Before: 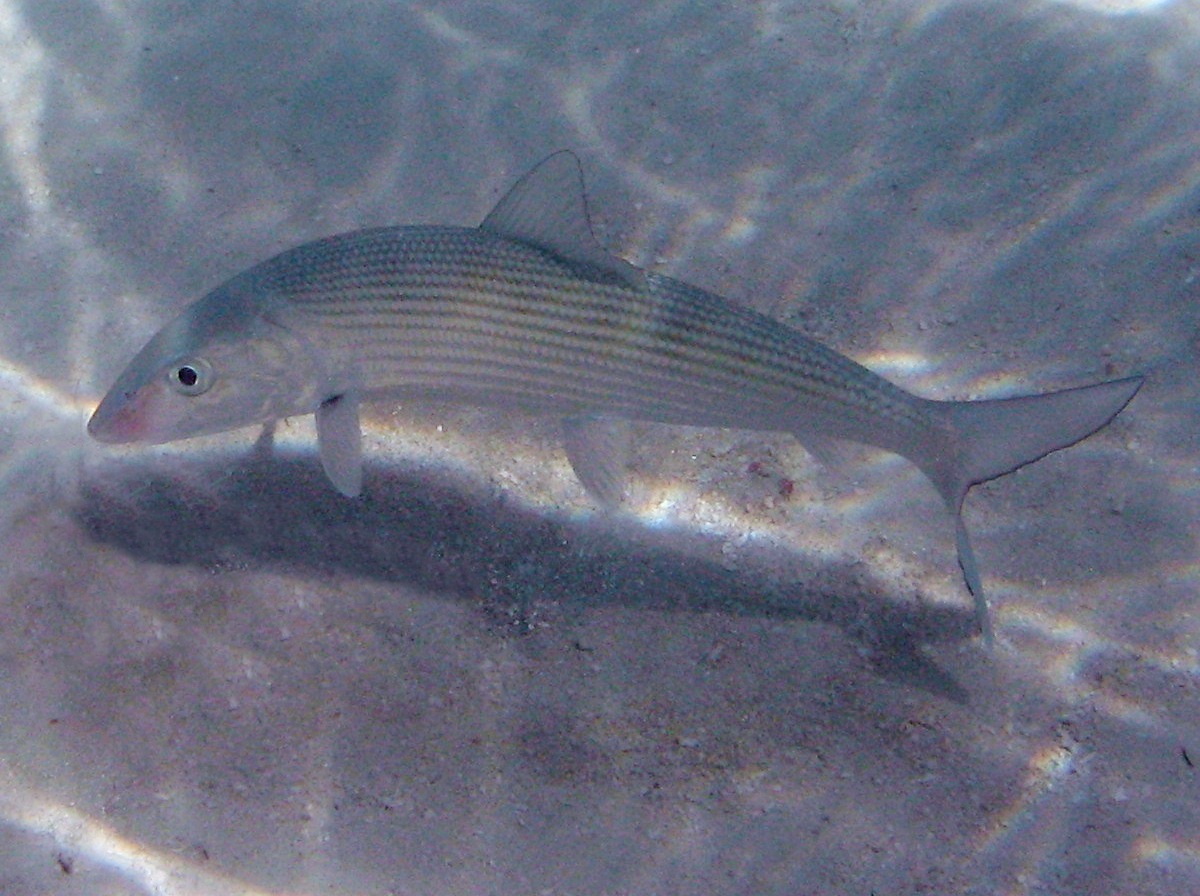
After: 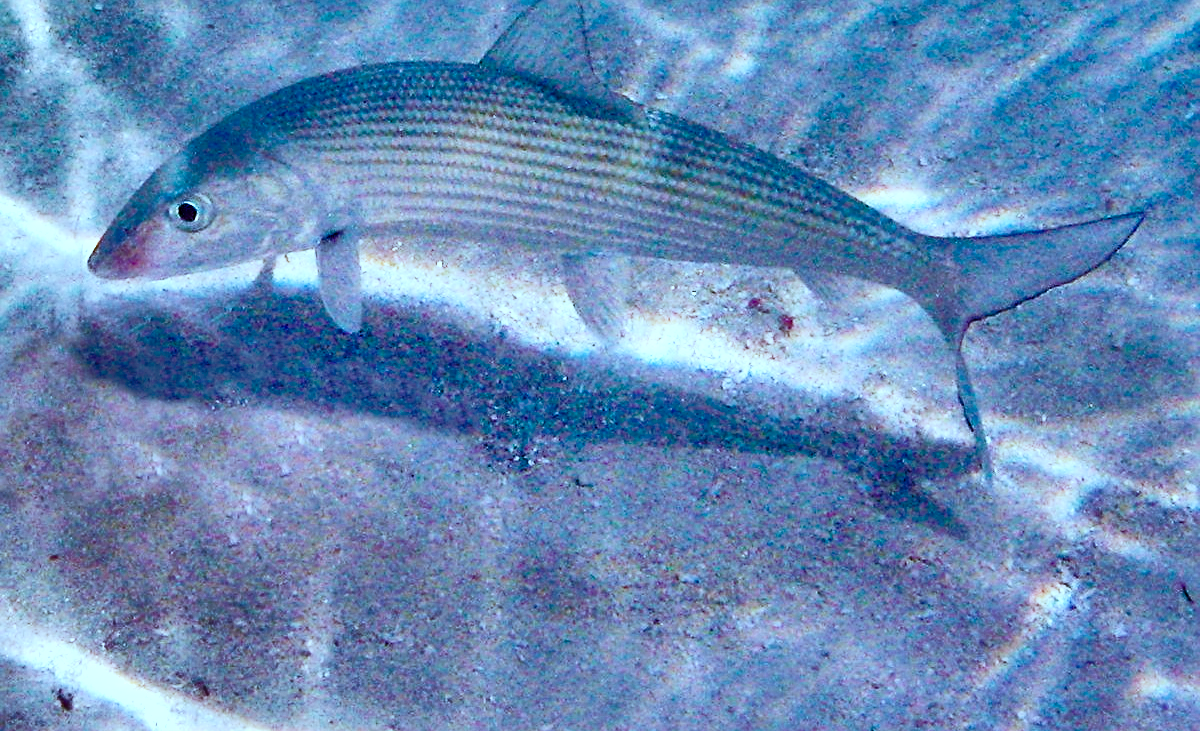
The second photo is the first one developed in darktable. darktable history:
color balance rgb: perceptual saturation grading › global saturation 36.748%, saturation formula JzAzBz (2021)
exposure: exposure 0.731 EV, compensate highlight preservation false
crop and rotate: top 18.39%
base curve: curves: ch0 [(0, 0) (0.028, 0.03) (0.121, 0.232) (0.46, 0.748) (0.859, 0.968) (1, 1)], preserve colors none
color correction: highlights a* -10.41, highlights b* -19.03
shadows and highlights: shadows 21, highlights -81.86, soften with gaussian
sharpen: on, module defaults
